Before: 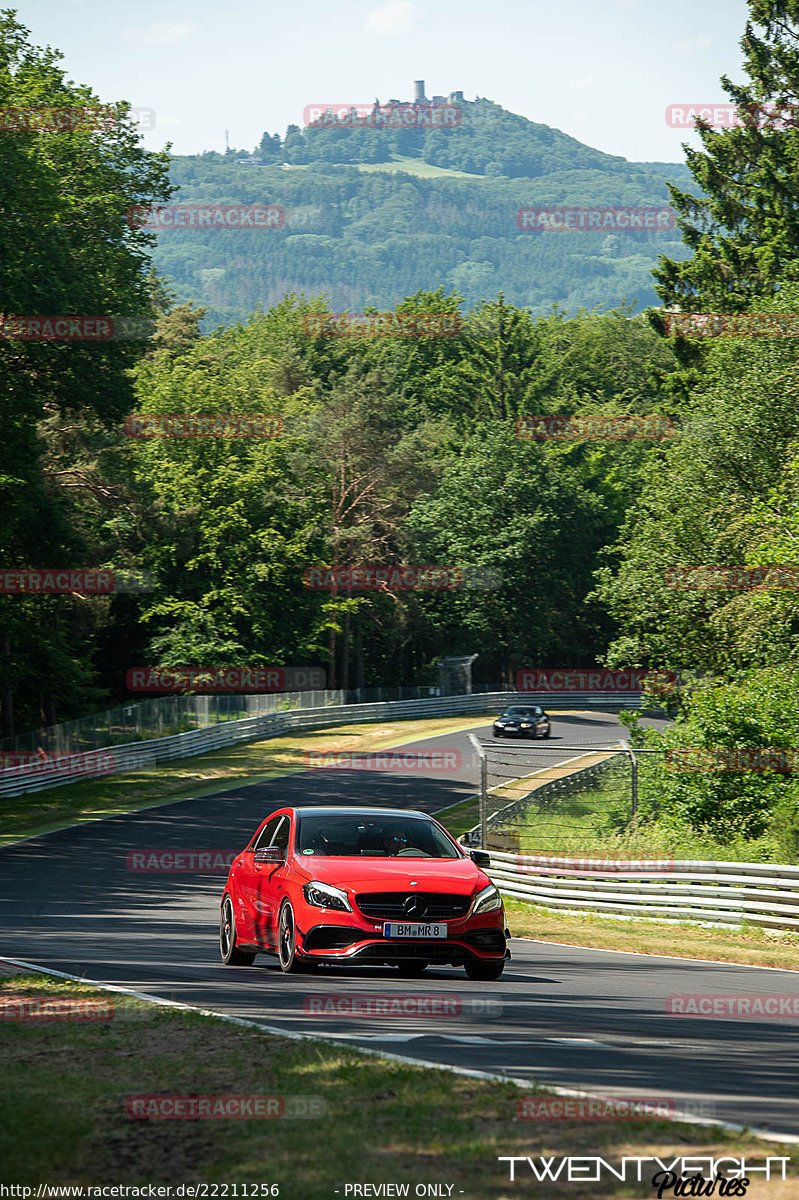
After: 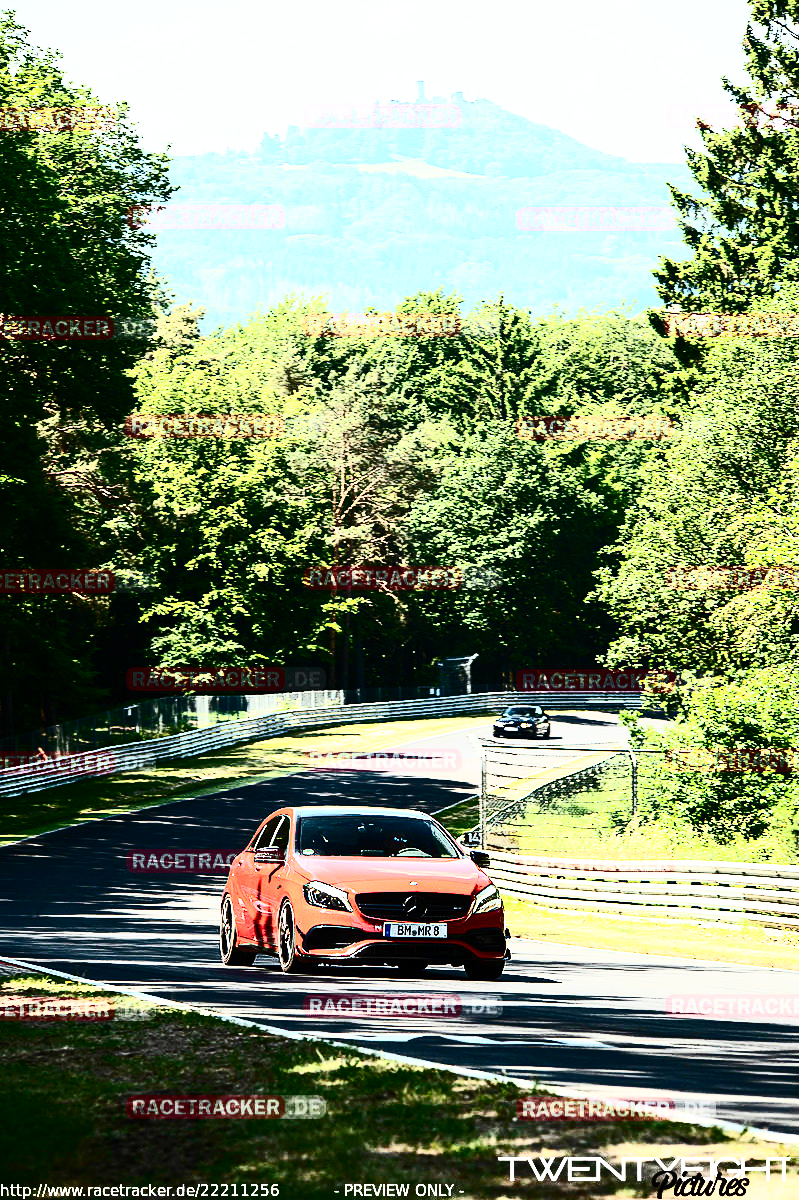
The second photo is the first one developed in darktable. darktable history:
exposure: exposure 0.201 EV, compensate exposure bias true, compensate highlight preservation false
base curve: curves: ch0 [(0, 0) (0.028, 0.03) (0.121, 0.232) (0.46, 0.748) (0.859, 0.968) (1, 1)], preserve colors none
color calibration: illuminant same as pipeline (D50), adaptation none (bypass), x 0.332, y 0.333, temperature 5005.49 K
contrast brightness saturation: contrast 0.93, brightness 0.196
